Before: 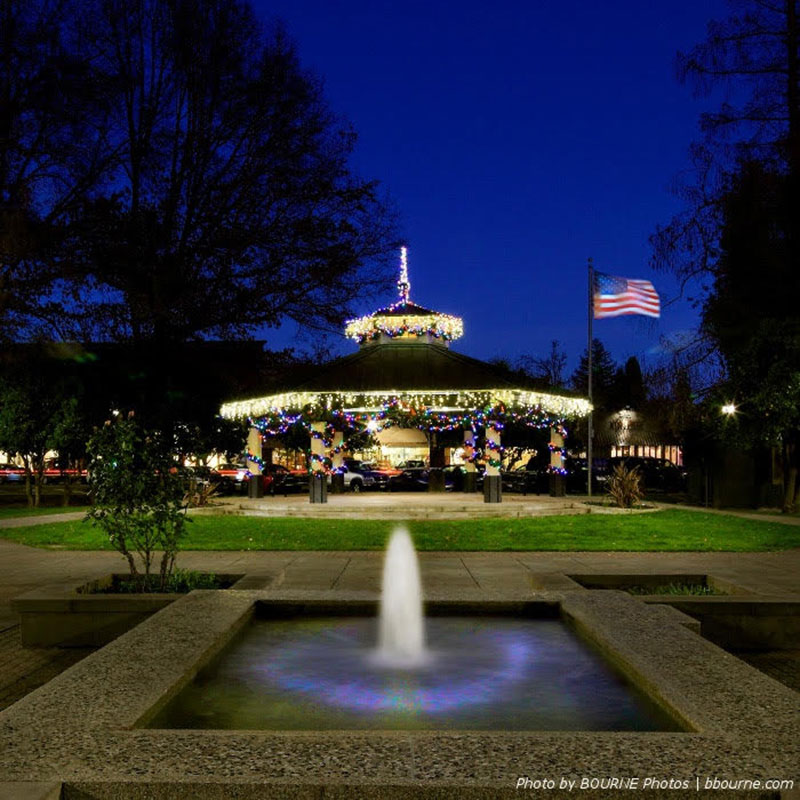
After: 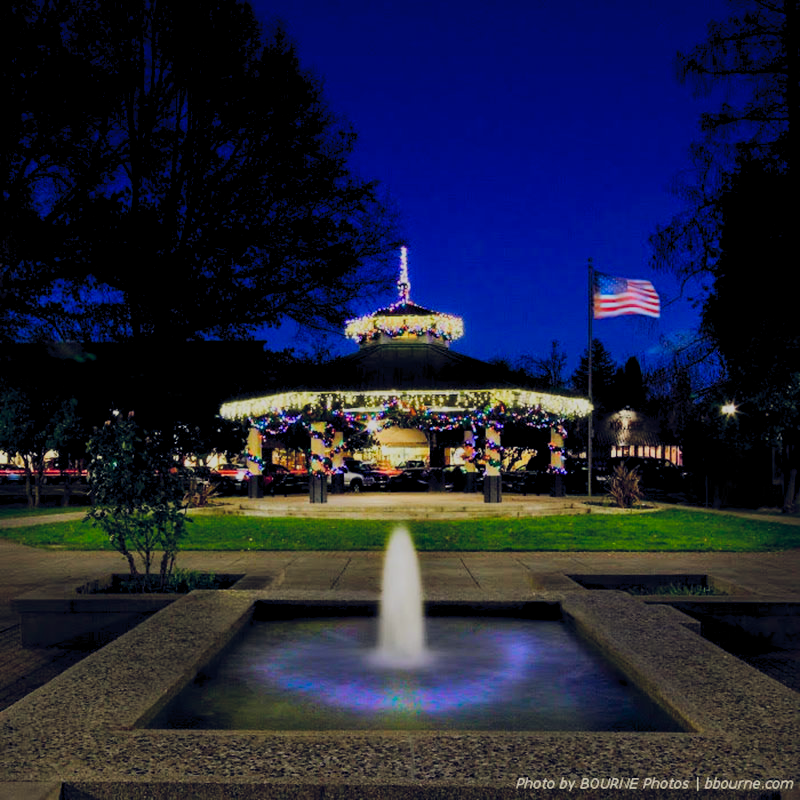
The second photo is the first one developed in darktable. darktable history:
filmic rgb: black relative exposure -7.65 EV, white relative exposure 4.56 EV, threshold 3 EV, hardness 3.61, contrast 1.06, preserve chrominance RGB euclidean norm, color science v5 (2021), contrast in shadows safe, contrast in highlights safe, enable highlight reconstruction true
color balance rgb: global offset › luminance -0.308%, global offset › chroma 0.317%, global offset › hue 262.58°, linear chroma grading › global chroma 9.711%, perceptual saturation grading › global saturation 19.284%, global vibrance 20%
